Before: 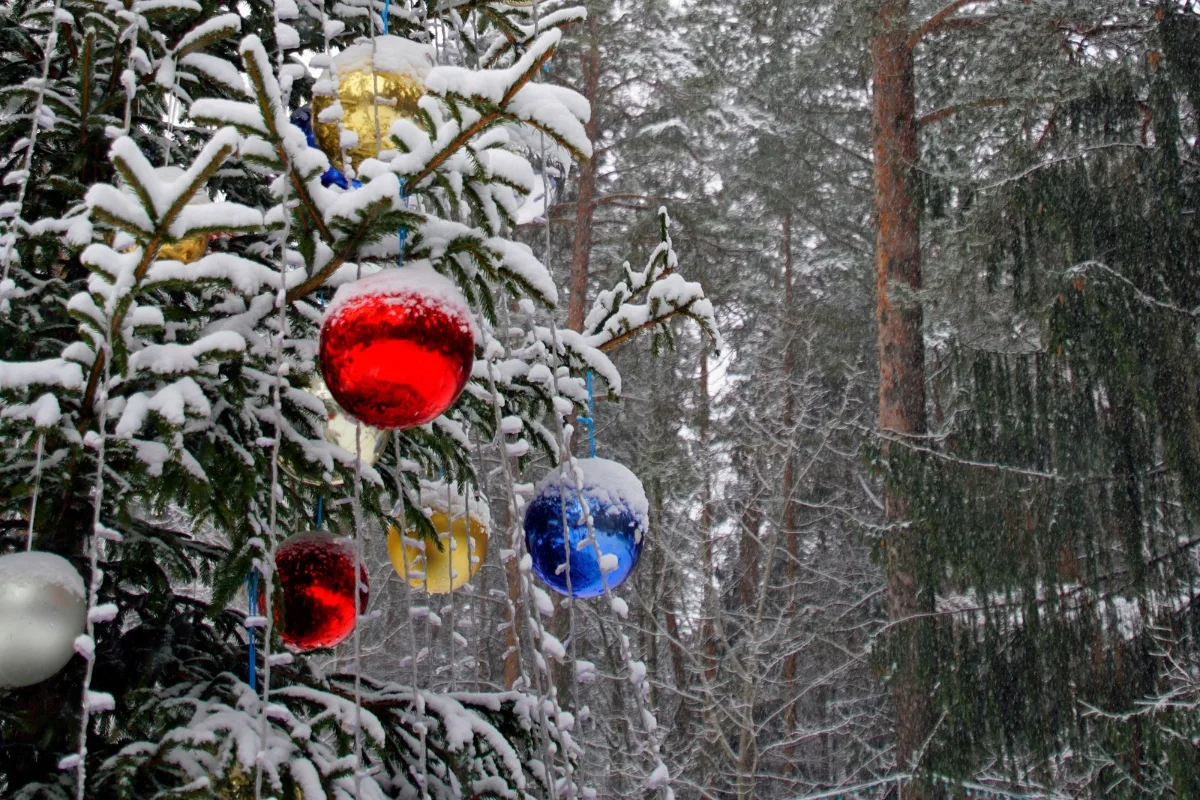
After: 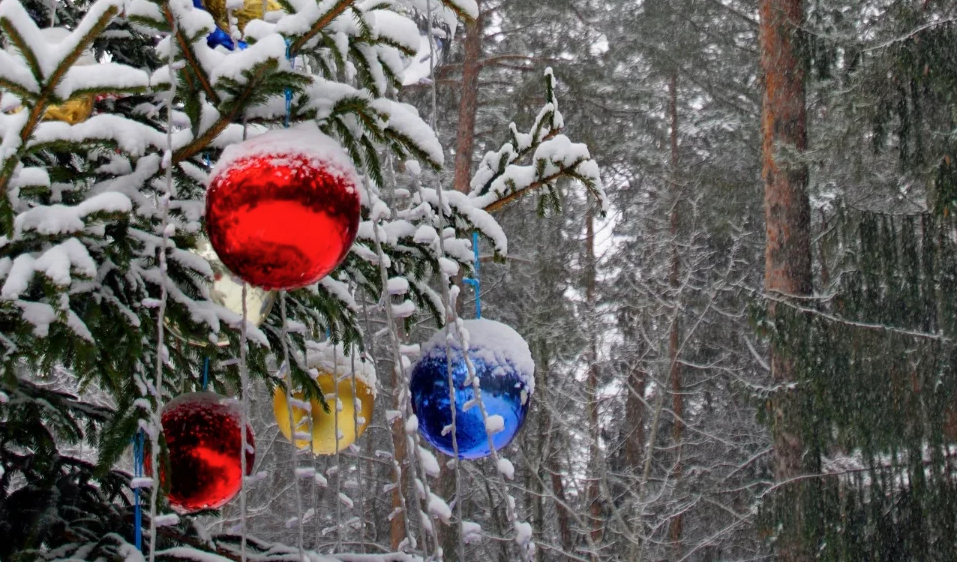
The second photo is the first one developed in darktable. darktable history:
color balance rgb: perceptual saturation grading › global saturation 0.416%
crop: left 9.578%, top 17.427%, right 10.647%, bottom 12.306%
